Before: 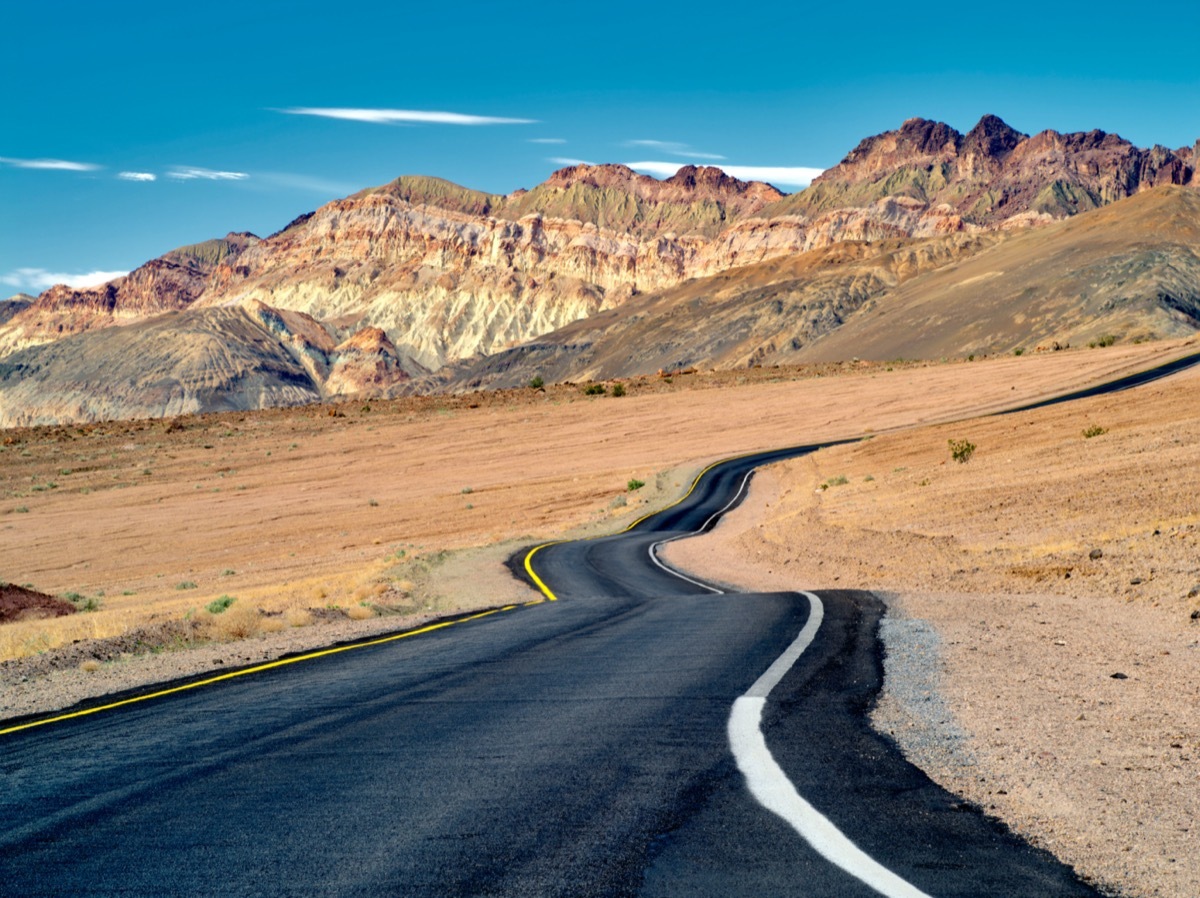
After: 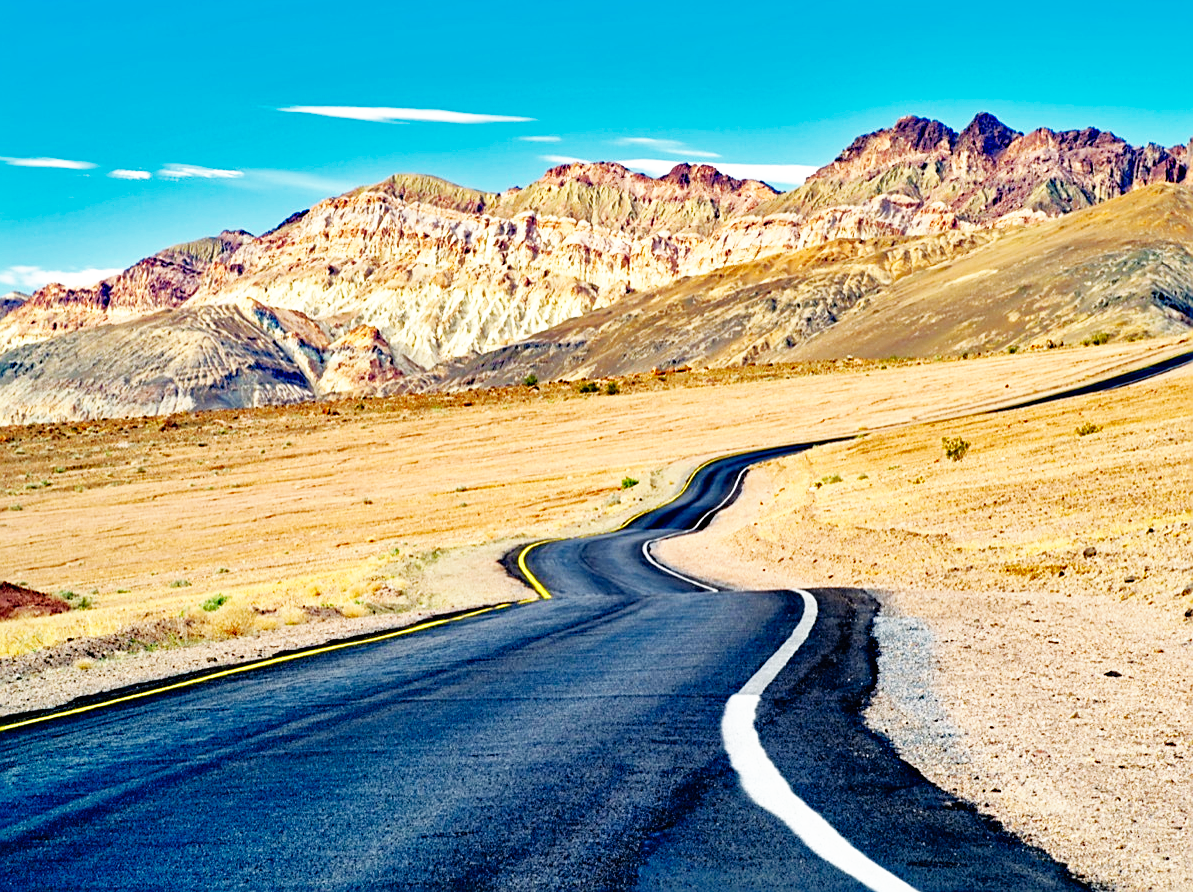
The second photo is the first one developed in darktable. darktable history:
sharpen: on, module defaults
crop and rotate: left 0.565%, top 0.247%, bottom 0.35%
shadows and highlights: on, module defaults
exposure: black level correction 0.001, compensate highlight preservation false
tone equalizer: edges refinement/feathering 500, mask exposure compensation -1.57 EV, preserve details no
haze removal: strength 0.28, distance 0.243, compatibility mode true, adaptive false
base curve: curves: ch0 [(0, 0) (0.007, 0.004) (0.027, 0.03) (0.046, 0.07) (0.207, 0.54) (0.442, 0.872) (0.673, 0.972) (1, 1)], preserve colors none
